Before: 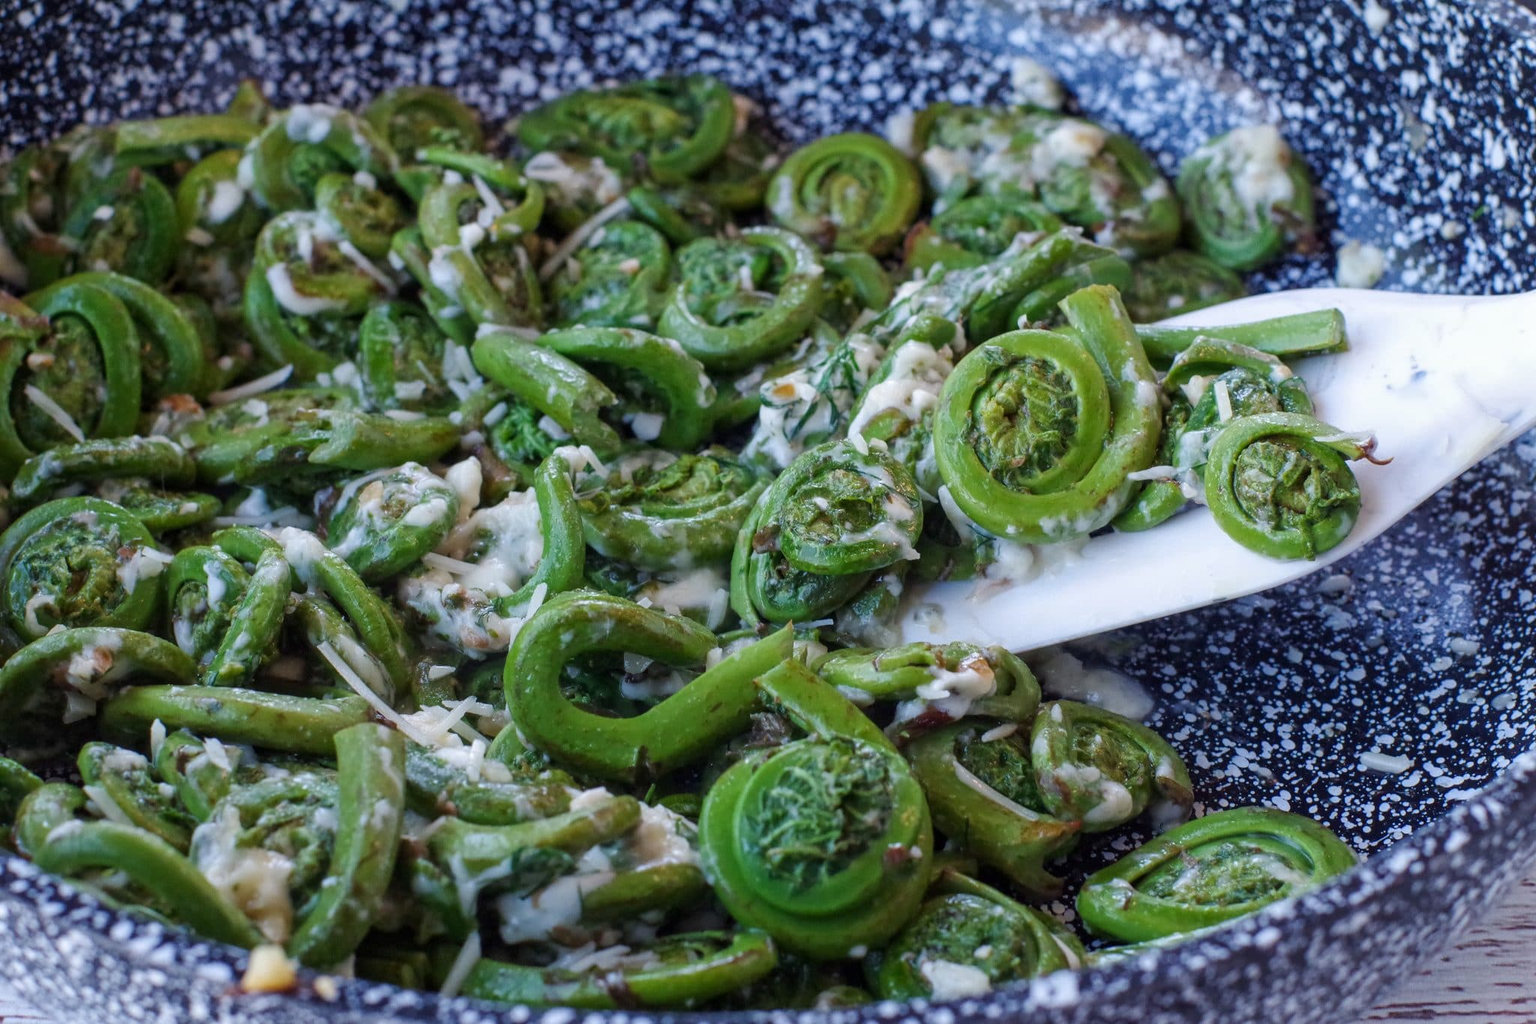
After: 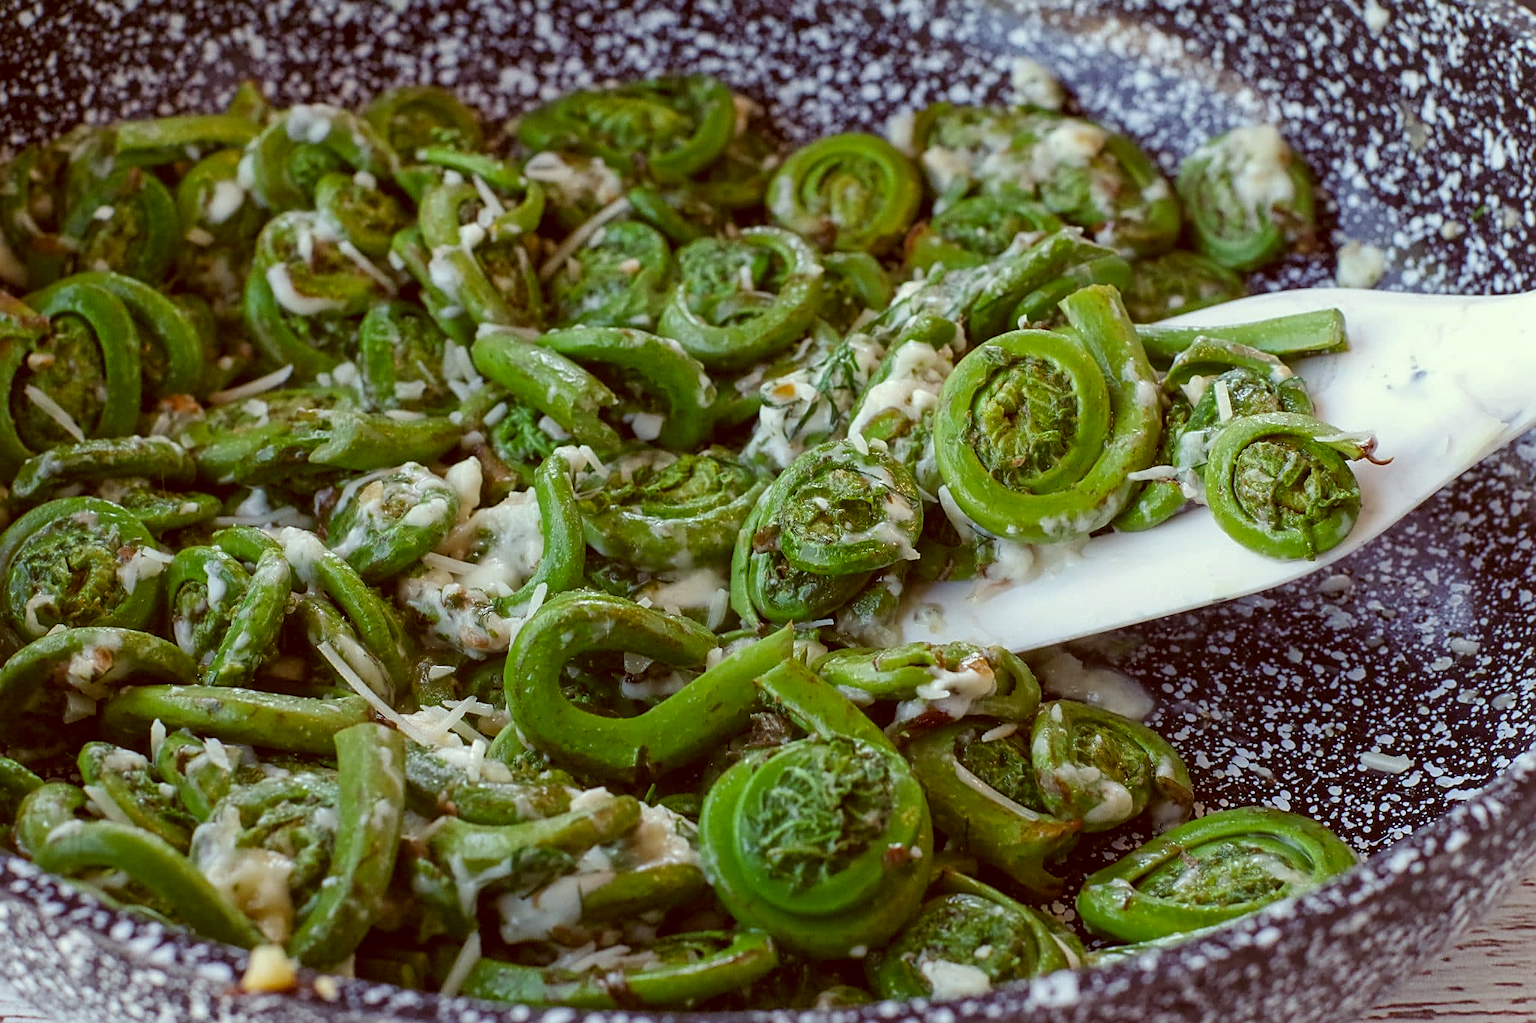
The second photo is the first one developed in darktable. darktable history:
color correction: highlights a* -5.94, highlights b* 9.48, shadows a* 10.12, shadows b* 23.94
sharpen: on, module defaults
